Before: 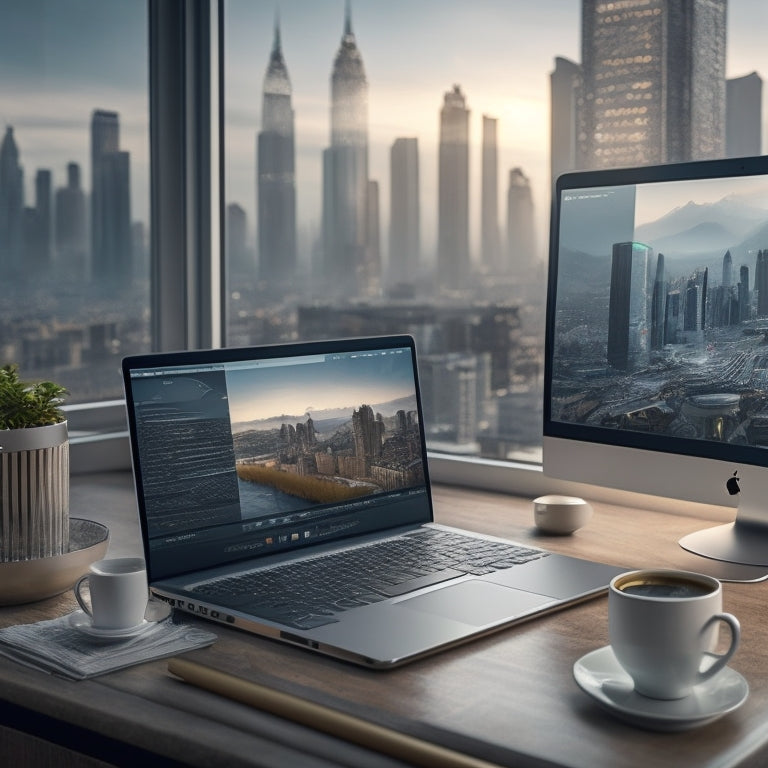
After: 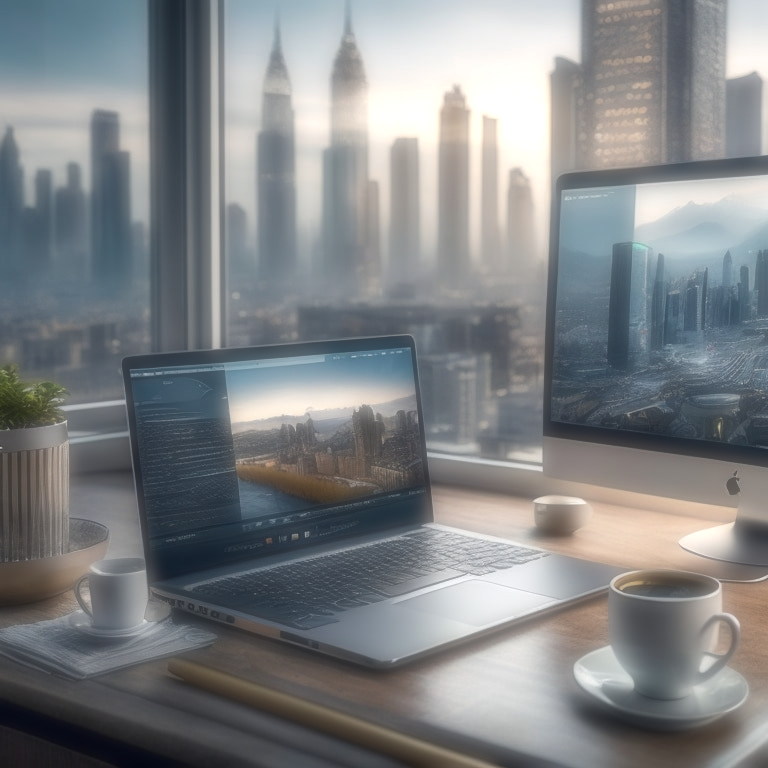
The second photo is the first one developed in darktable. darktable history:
exposure: exposure 0.4 EV, compensate highlight preservation false
haze removal: compatibility mode true, adaptive false
soften: on, module defaults
